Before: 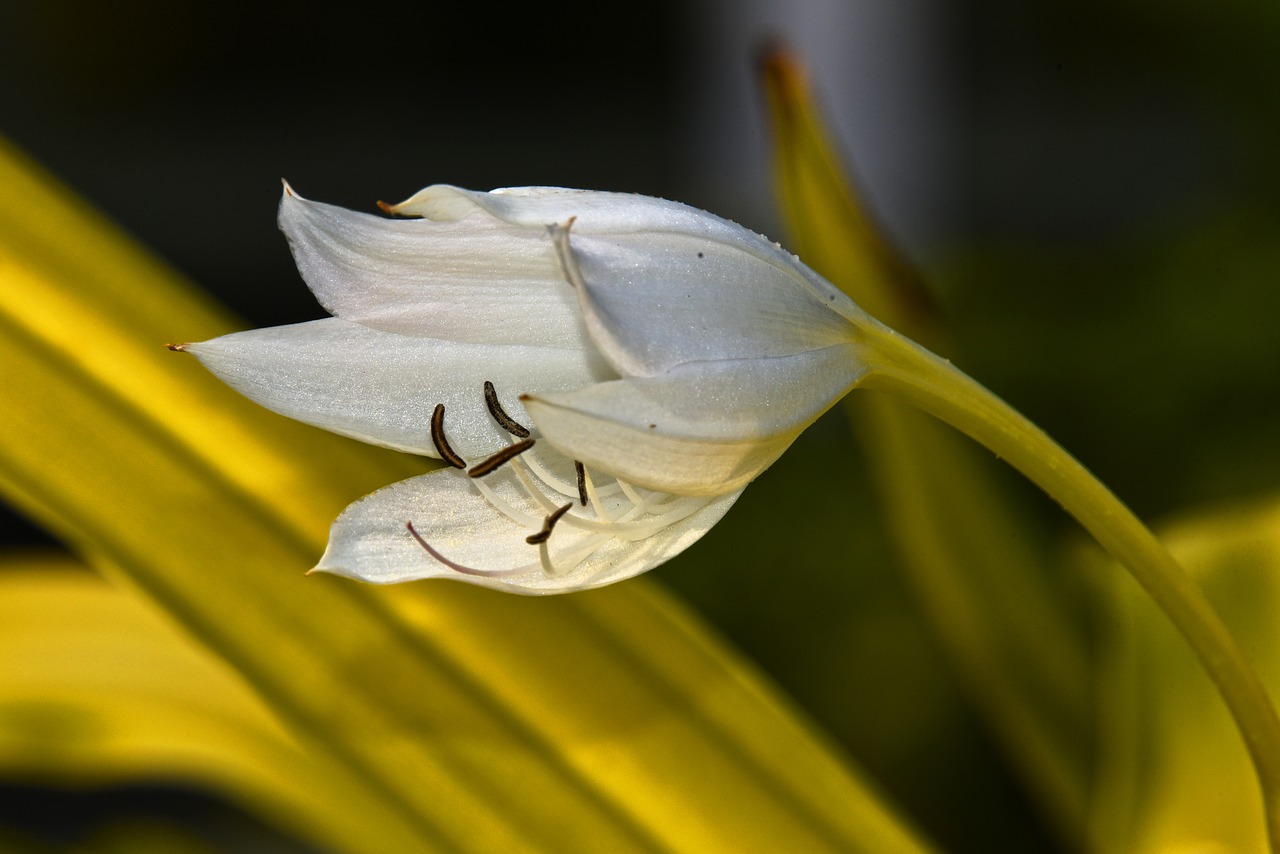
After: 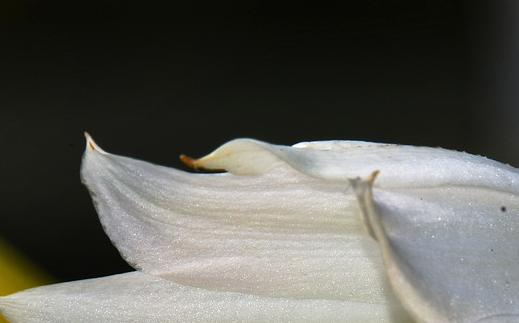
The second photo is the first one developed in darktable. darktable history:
crop: left 15.452%, top 5.459%, right 43.956%, bottom 56.62%
shadows and highlights: shadows 37.27, highlights -28.18, soften with gaussian
white balance: emerald 1
